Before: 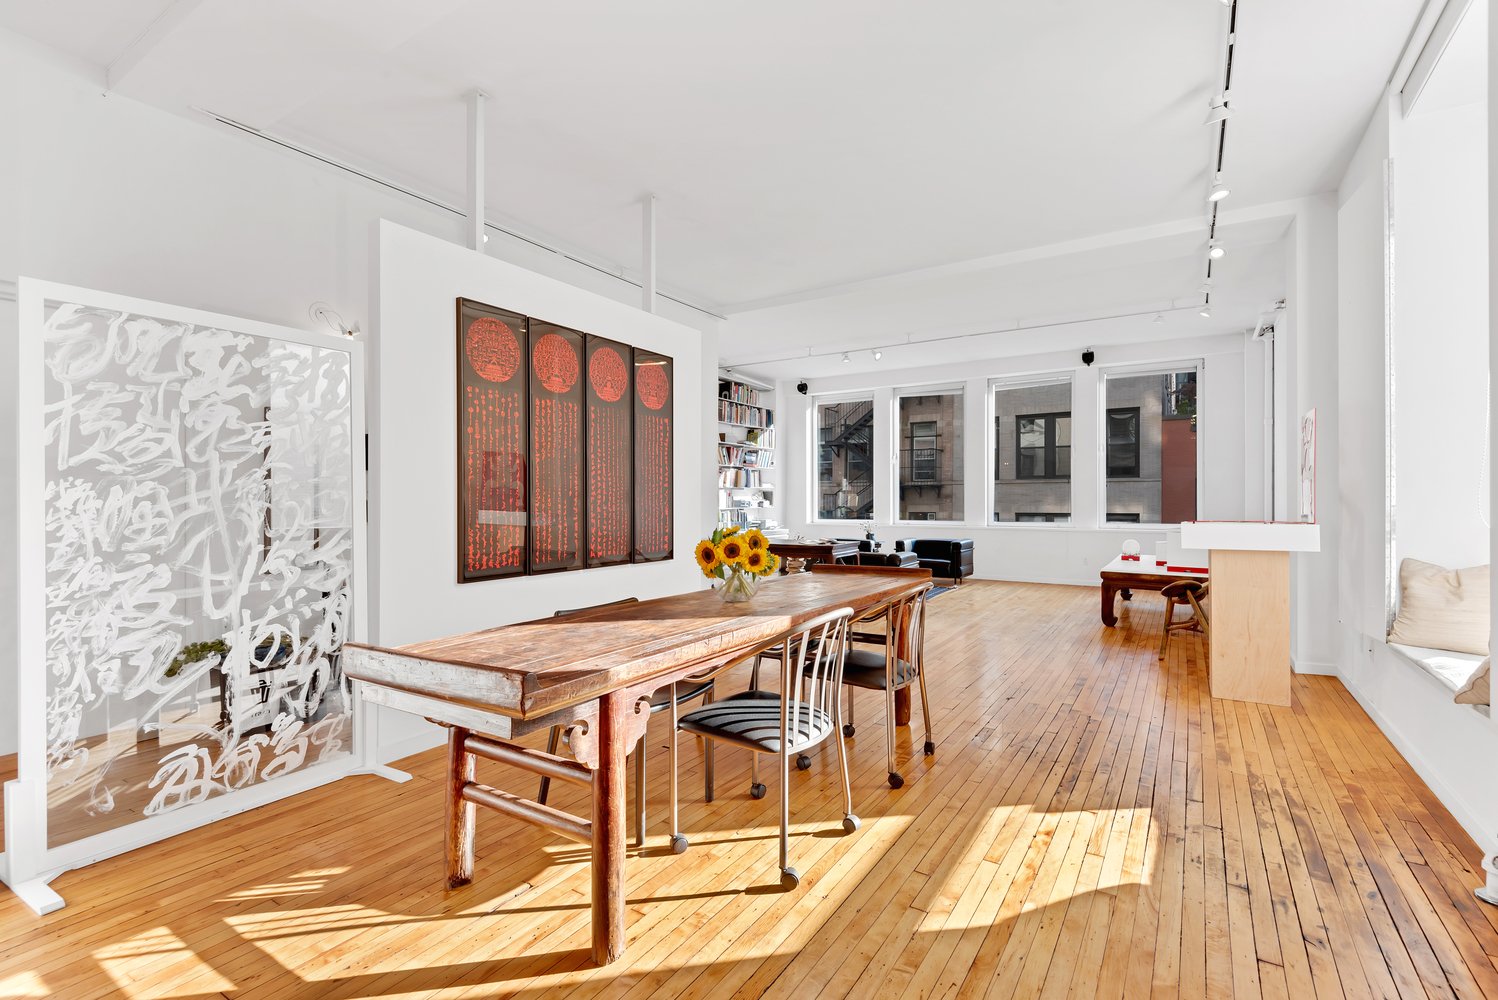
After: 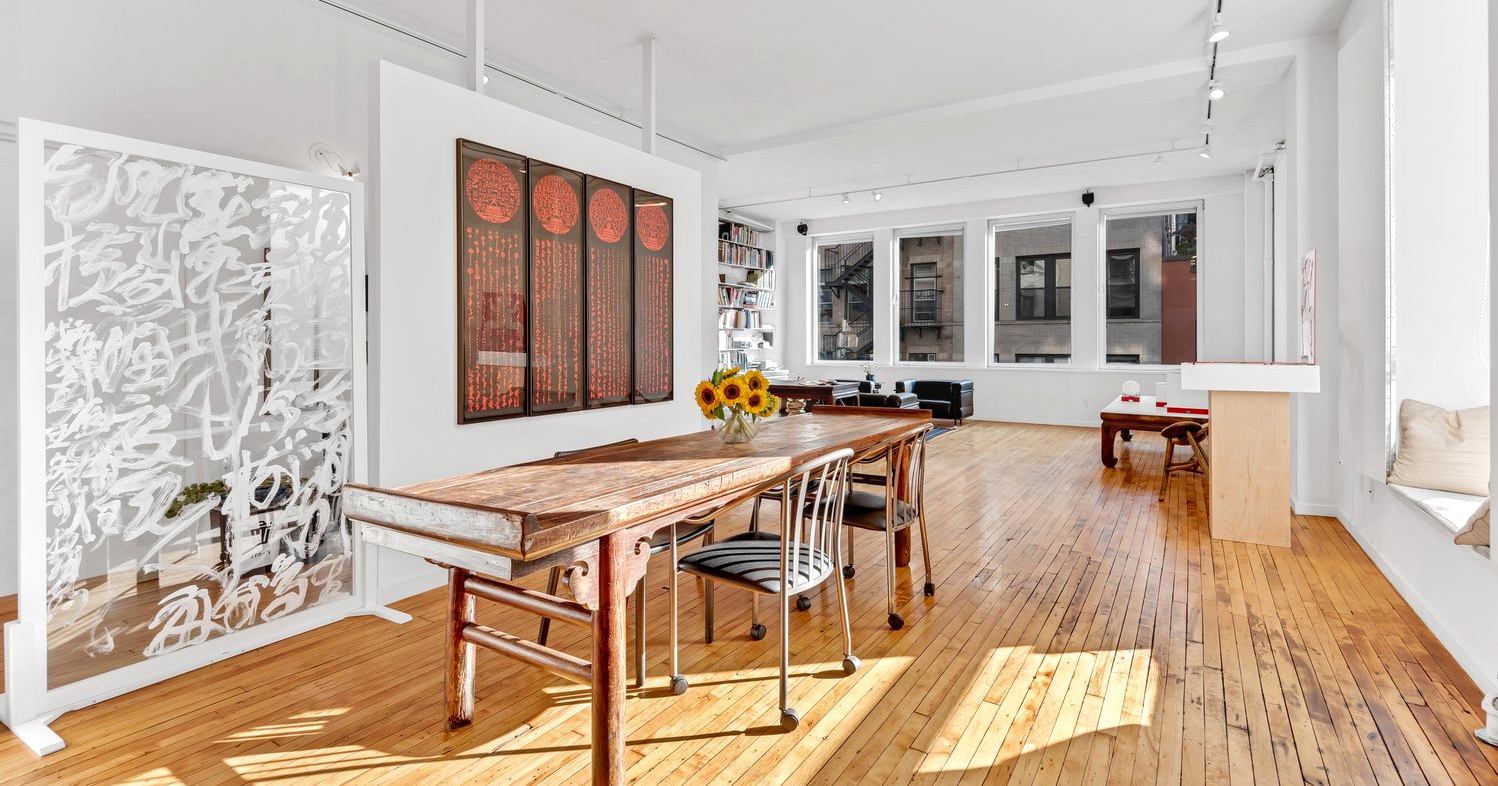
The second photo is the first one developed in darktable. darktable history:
tone equalizer: edges refinement/feathering 500, mask exposure compensation -1.57 EV, preserve details no
local contrast: on, module defaults
crop and rotate: top 15.974%, bottom 5.357%
